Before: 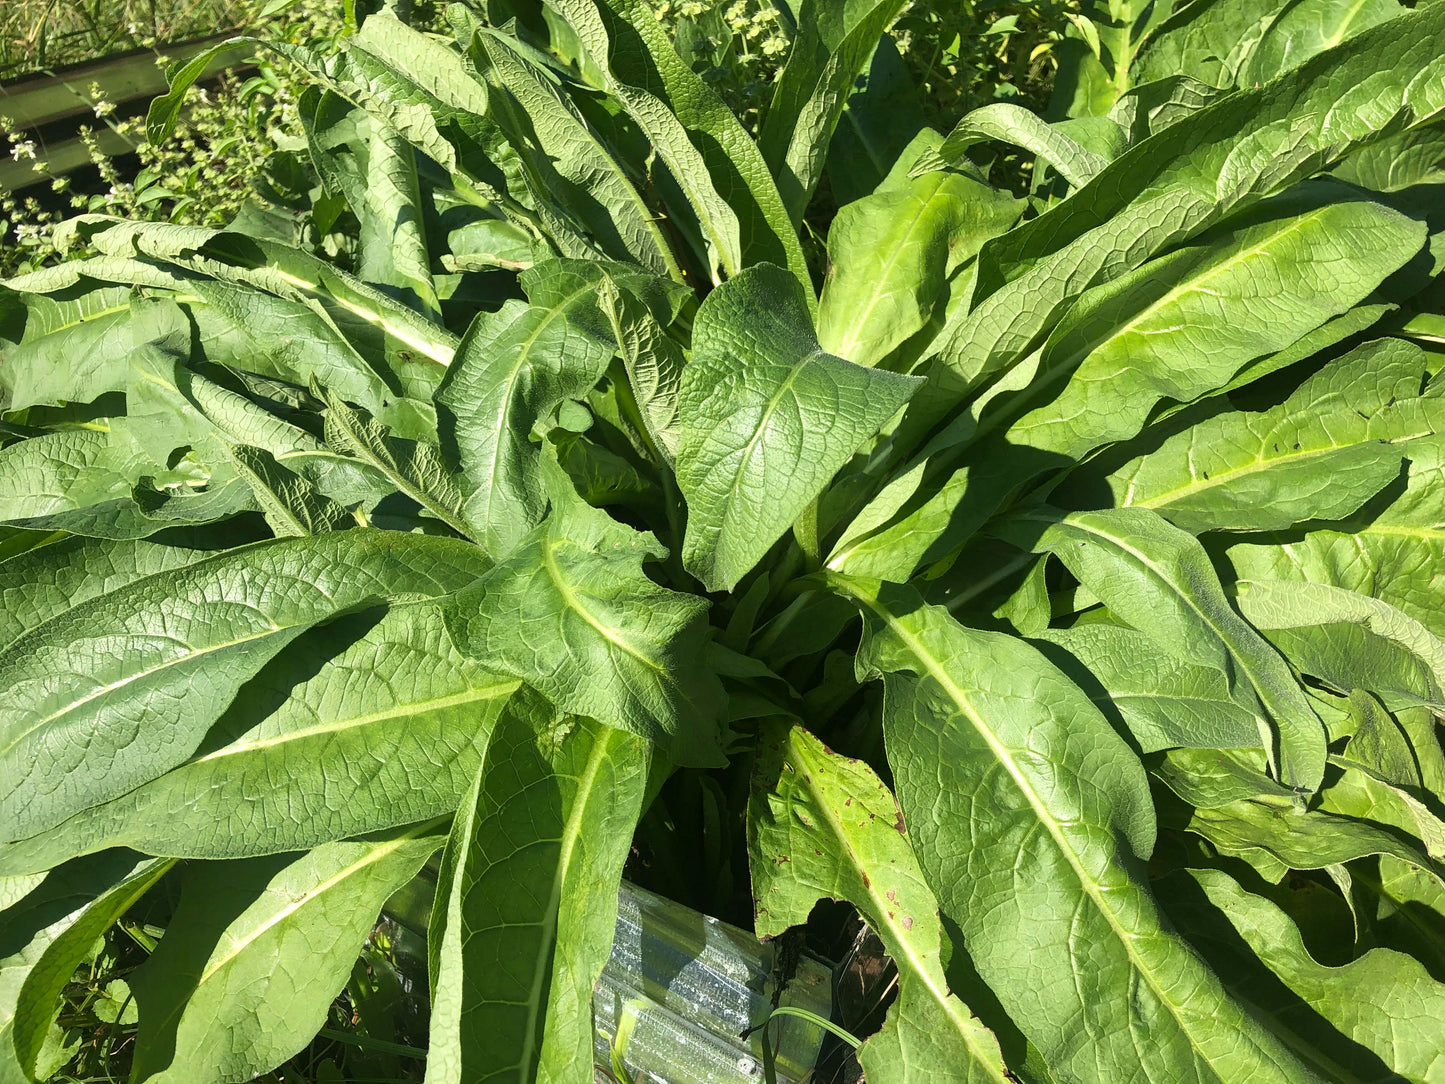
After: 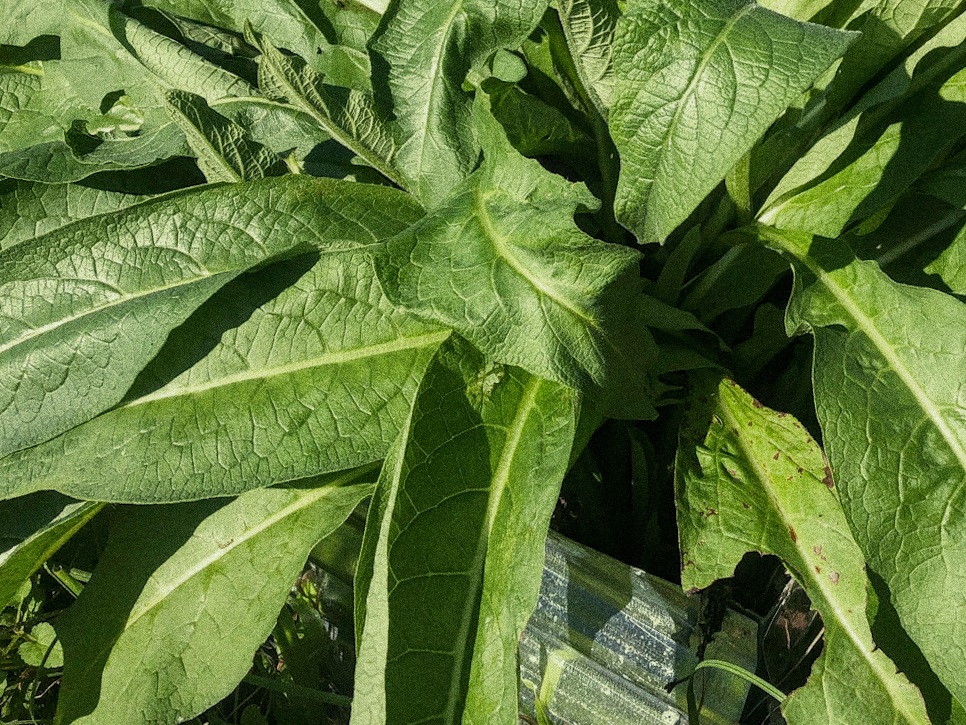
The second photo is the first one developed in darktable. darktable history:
grain: coarseness 14.49 ISO, strength 48.04%, mid-tones bias 35%
split-toning: shadows › hue 290.82°, shadows › saturation 0.34, highlights › saturation 0.38, balance 0, compress 50%
crop and rotate: angle -0.82°, left 3.85%, top 31.828%, right 27.992%
exposure: exposure -0.492 EV, compensate highlight preservation false
local contrast: on, module defaults
